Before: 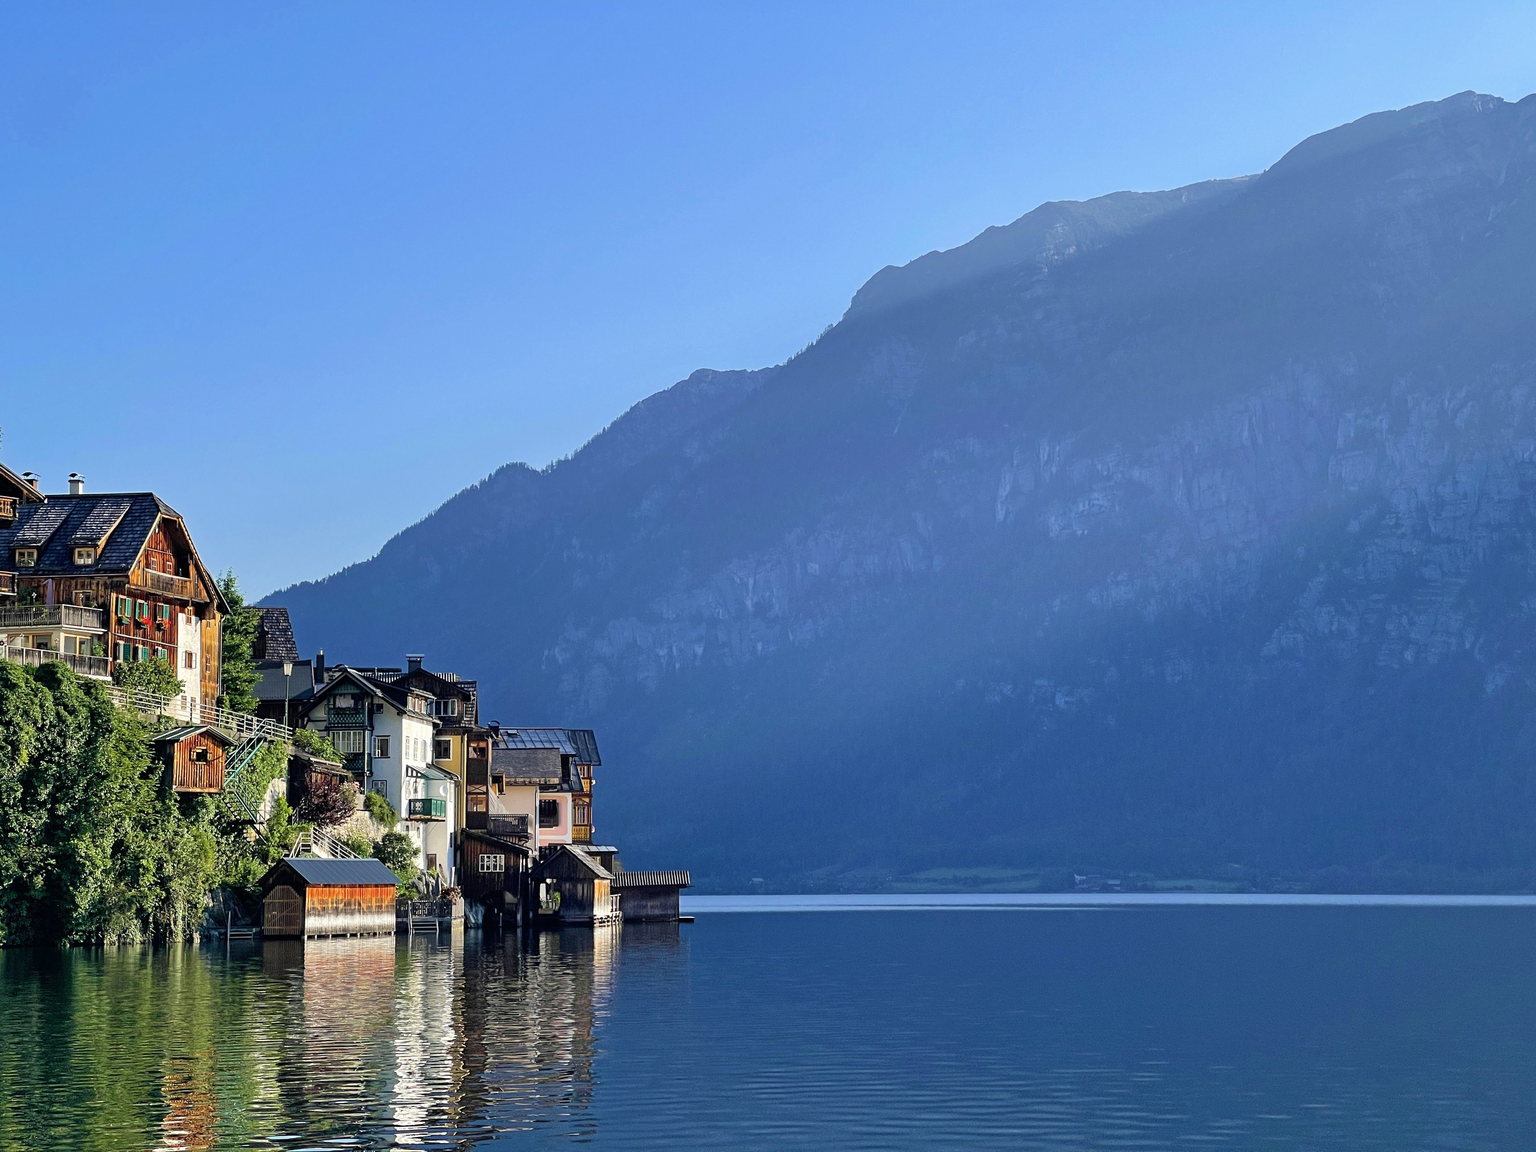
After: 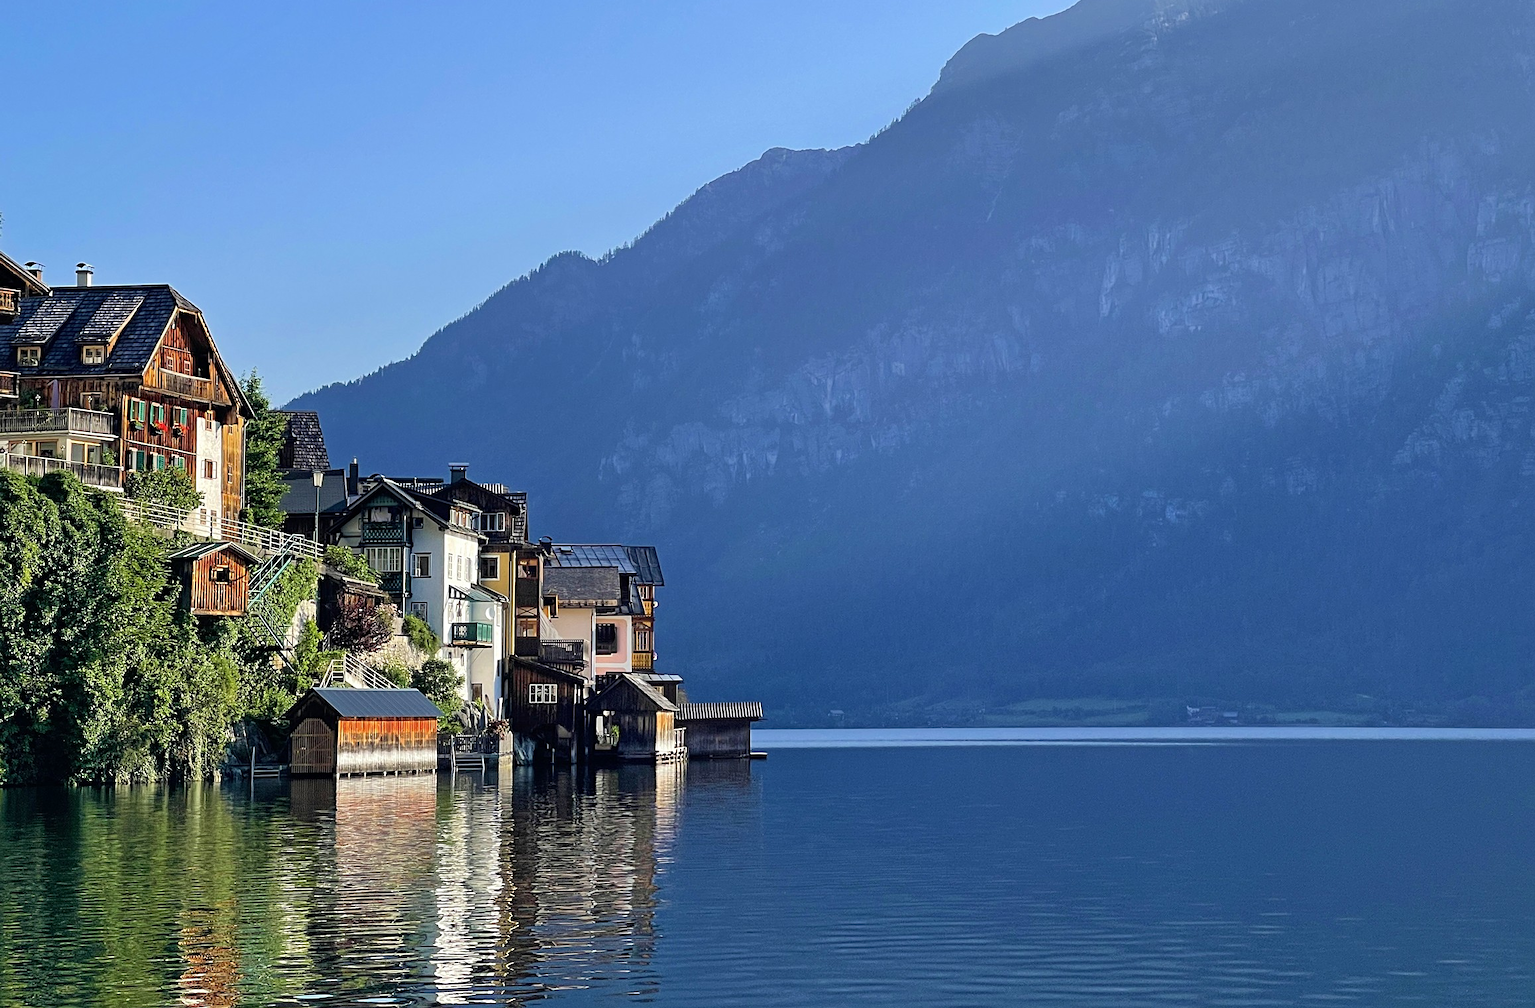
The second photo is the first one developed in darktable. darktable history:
crop: top 20.451%, right 9.449%, bottom 0.278%
sharpen: amount 0.215
